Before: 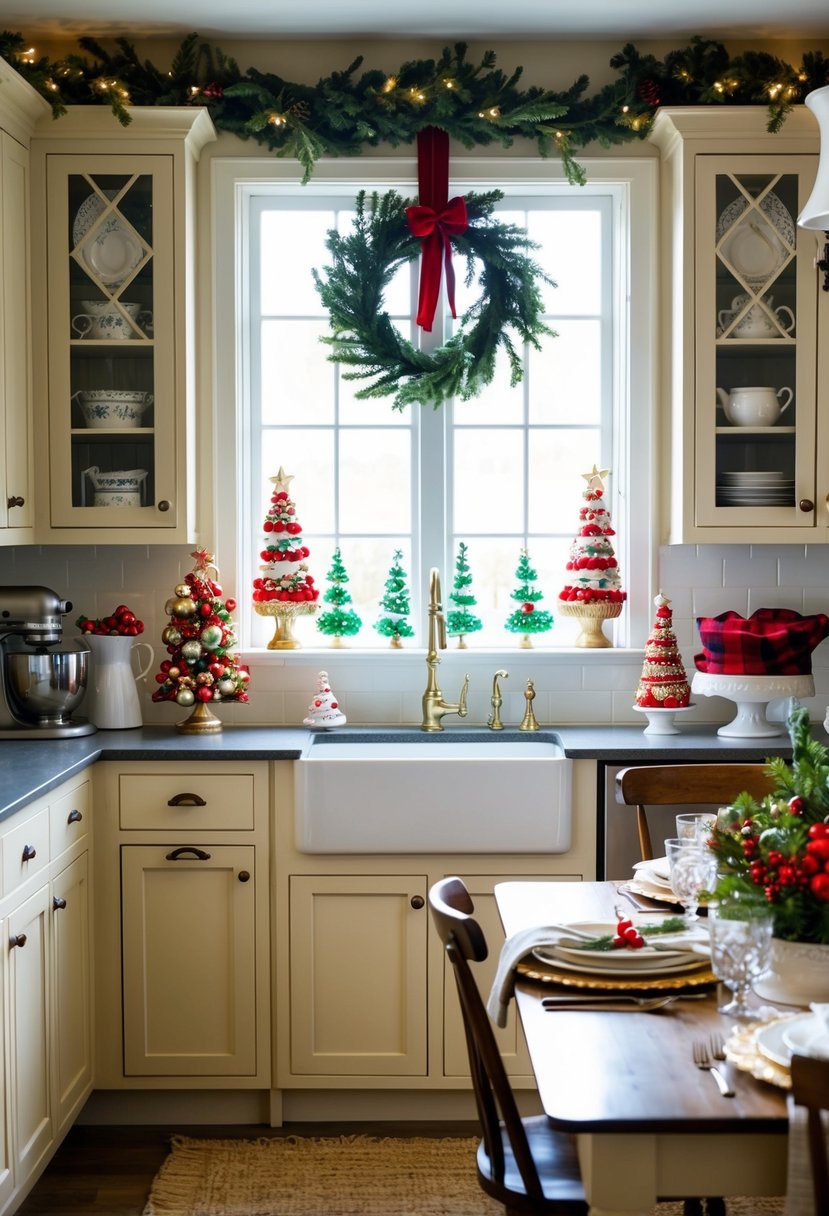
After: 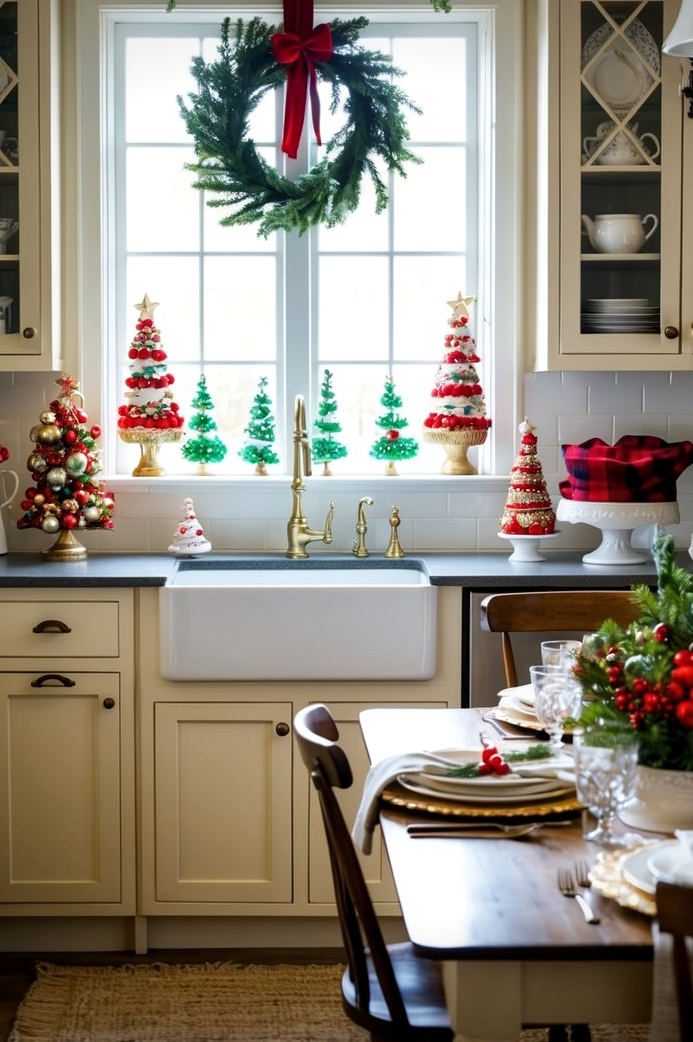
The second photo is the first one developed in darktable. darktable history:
crop: left 16.315%, top 14.246%
vignetting: fall-off start 97.23%, saturation -0.024, center (-0.033, -0.042), width/height ratio 1.179, unbound false
local contrast: highlights 100%, shadows 100%, detail 120%, midtone range 0.2
